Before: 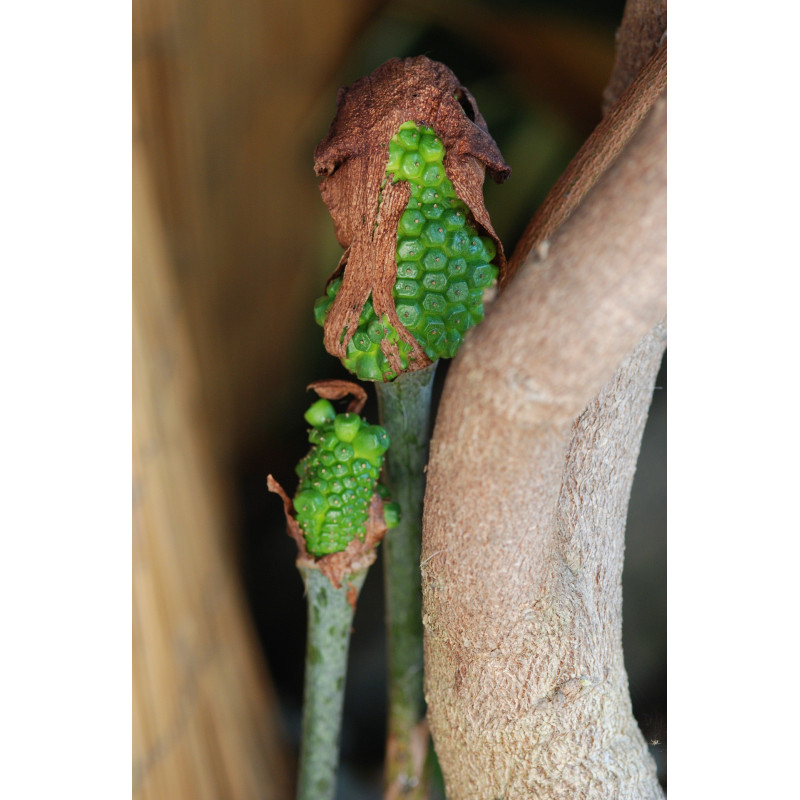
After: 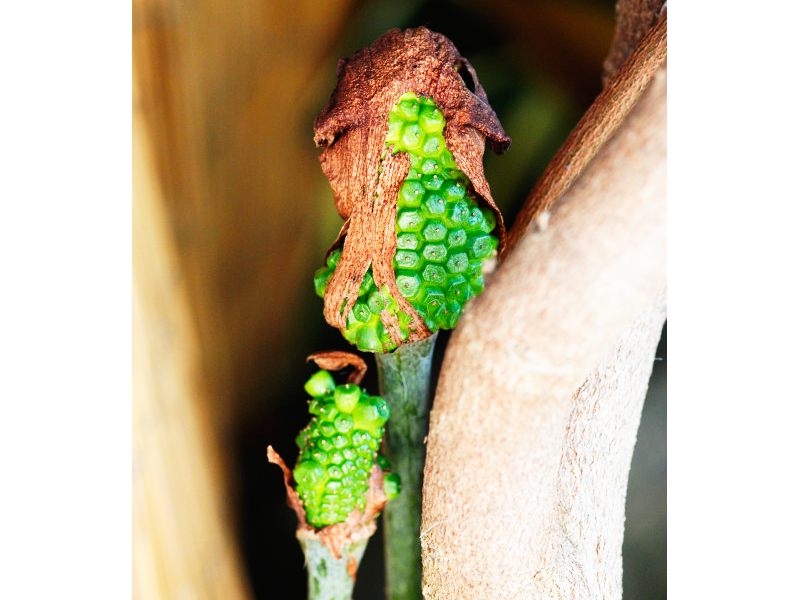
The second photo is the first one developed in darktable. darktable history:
crop: top 3.745%, bottom 21.164%
base curve: curves: ch0 [(0, 0) (0.007, 0.004) (0.027, 0.03) (0.046, 0.07) (0.207, 0.54) (0.442, 0.872) (0.673, 0.972) (1, 1)], preserve colors none
